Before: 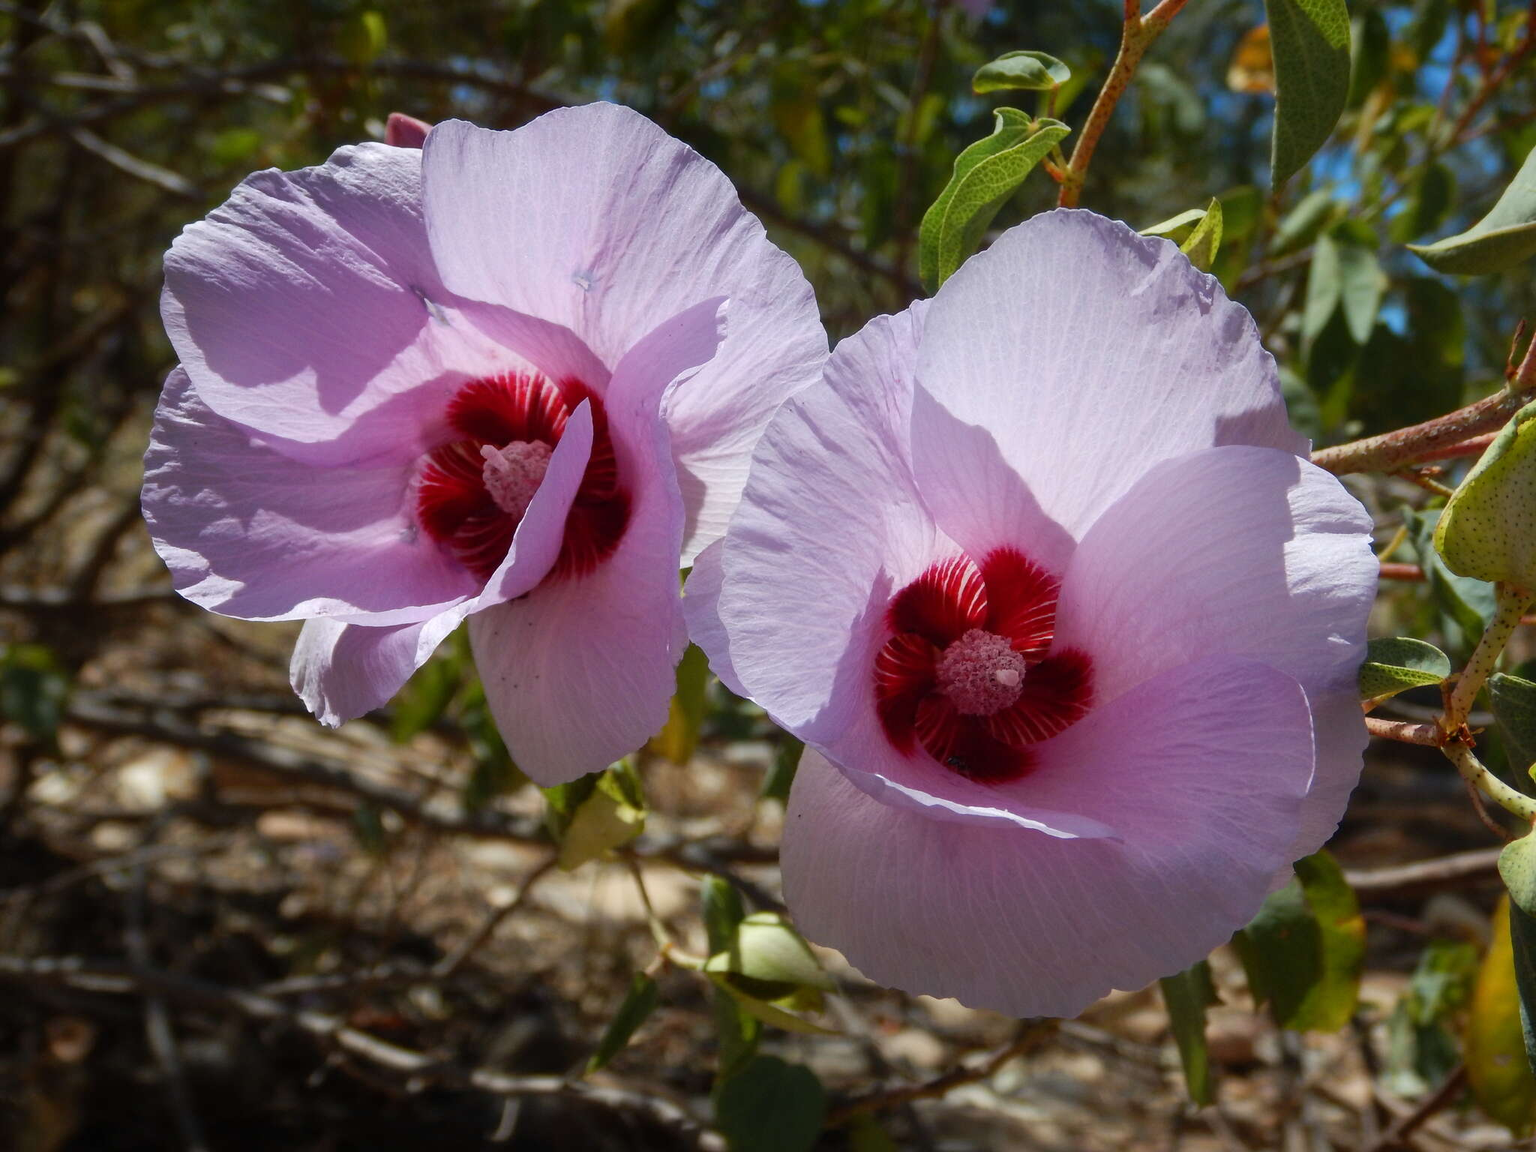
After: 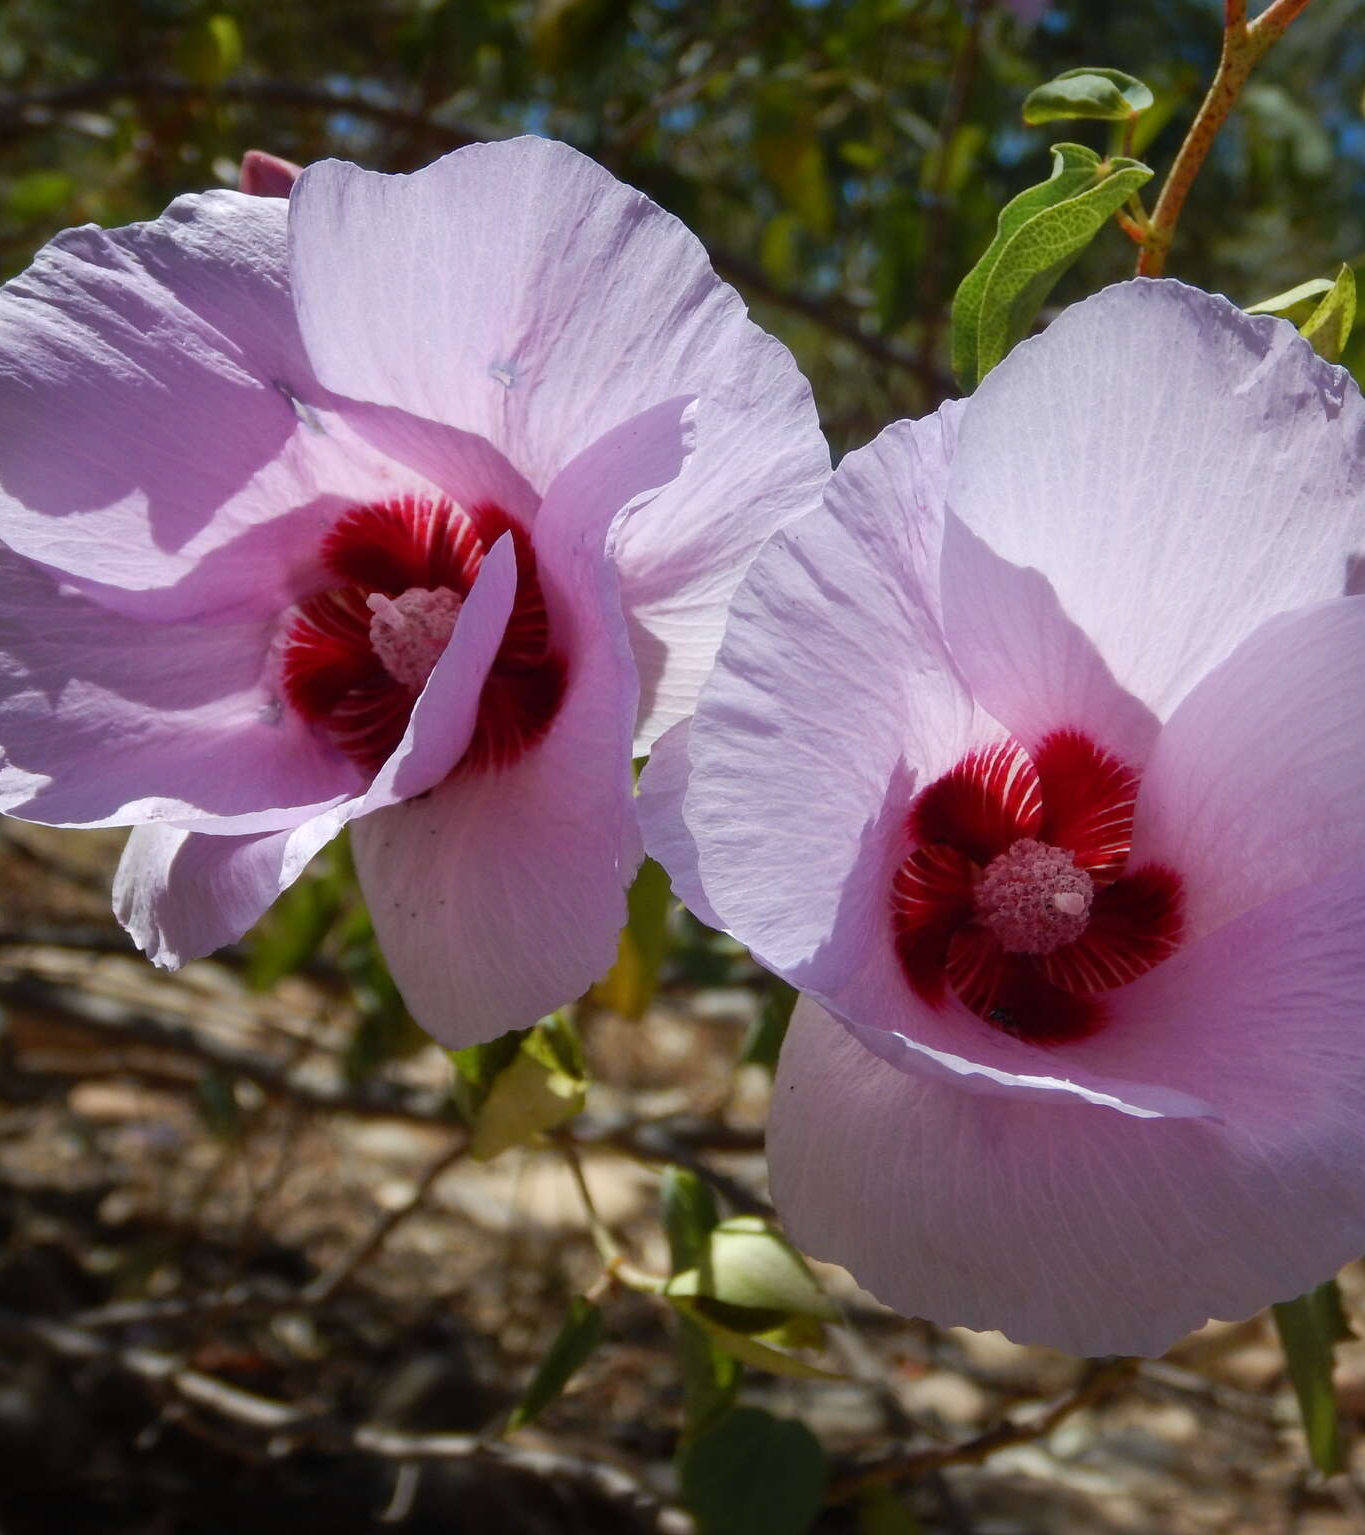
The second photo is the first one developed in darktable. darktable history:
crop and rotate: left 13.409%, right 19.924%
tone equalizer: on, module defaults
